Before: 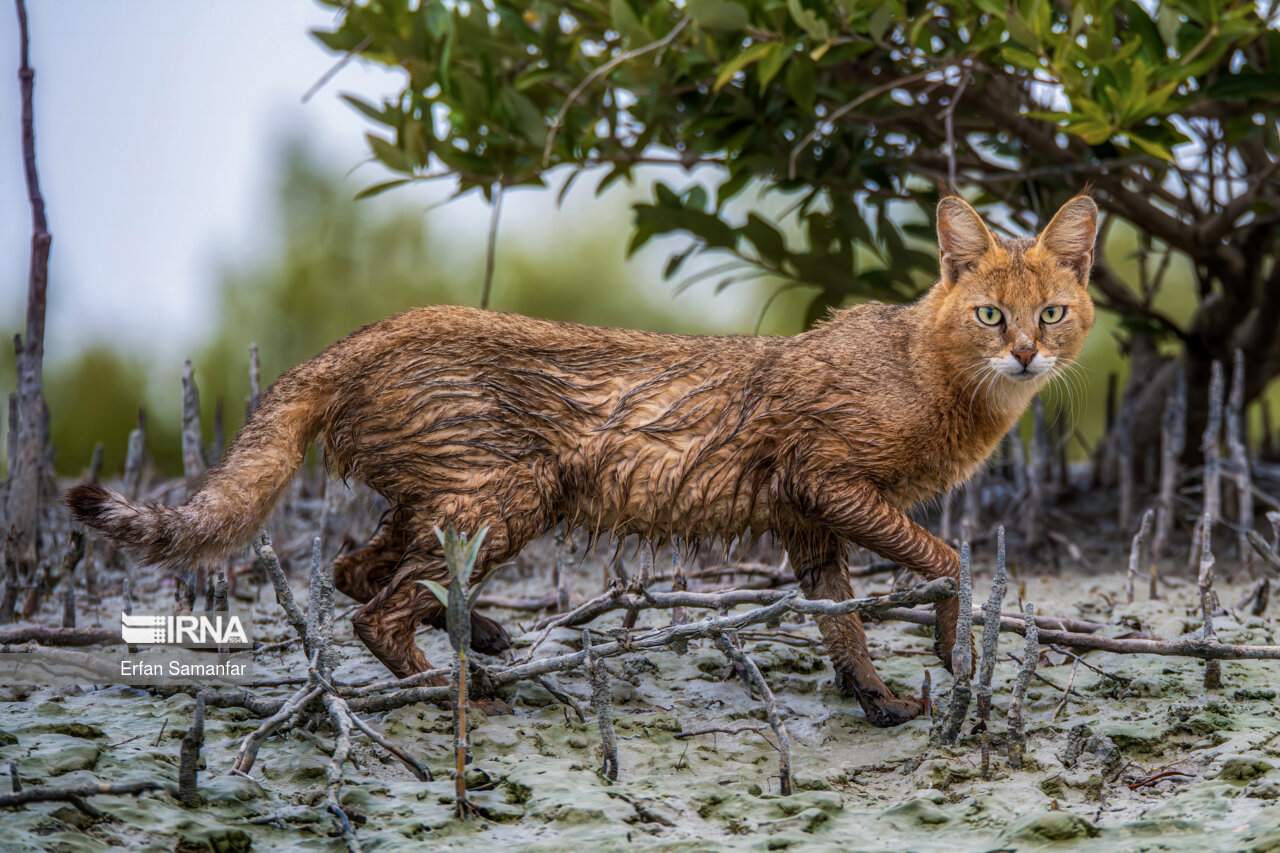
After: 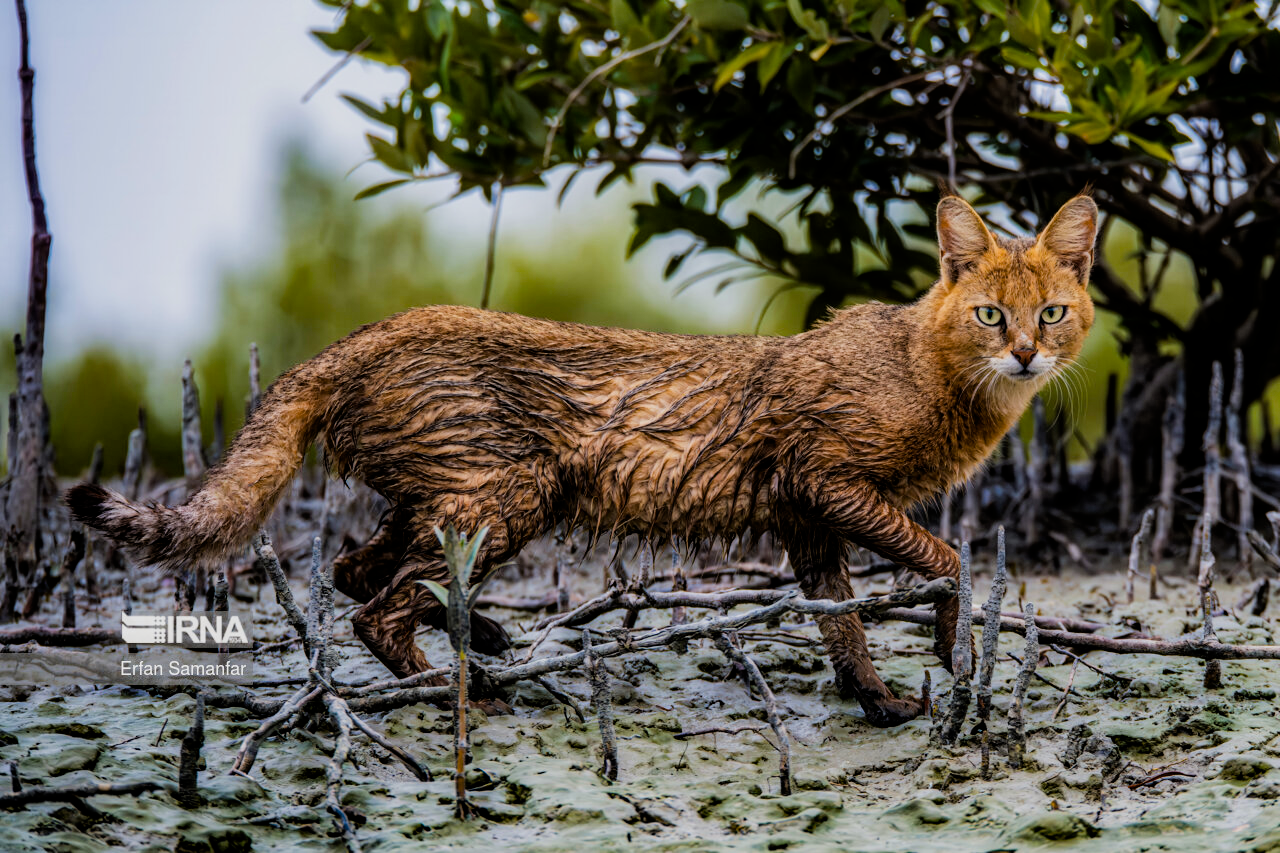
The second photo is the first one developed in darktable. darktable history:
filmic rgb: black relative exposure -5 EV, white relative exposure 3.5 EV, hardness 3.19, contrast 1.2, highlights saturation mix -50%
color balance rgb: linear chroma grading › shadows -8%, linear chroma grading › global chroma 10%, perceptual saturation grading › global saturation 2%, perceptual saturation grading › highlights -2%, perceptual saturation grading › mid-tones 4%, perceptual saturation grading › shadows 8%, perceptual brilliance grading › global brilliance 2%, perceptual brilliance grading › highlights -4%, global vibrance 16%, saturation formula JzAzBz (2021)
haze removal: compatibility mode true, adaptive false
